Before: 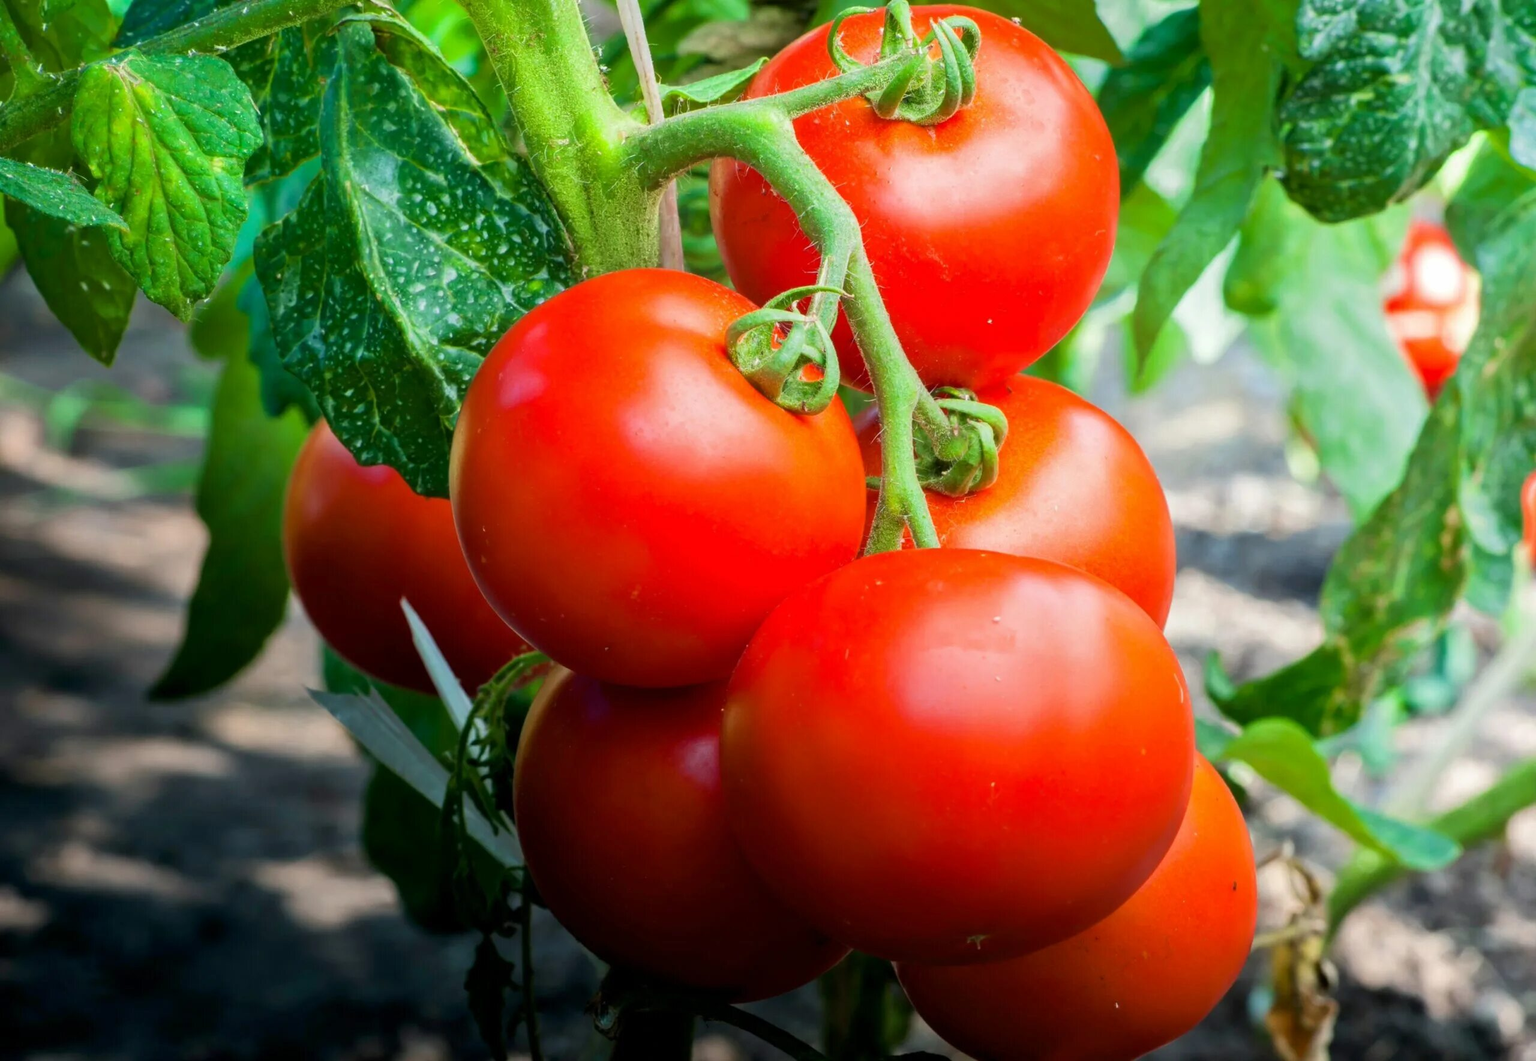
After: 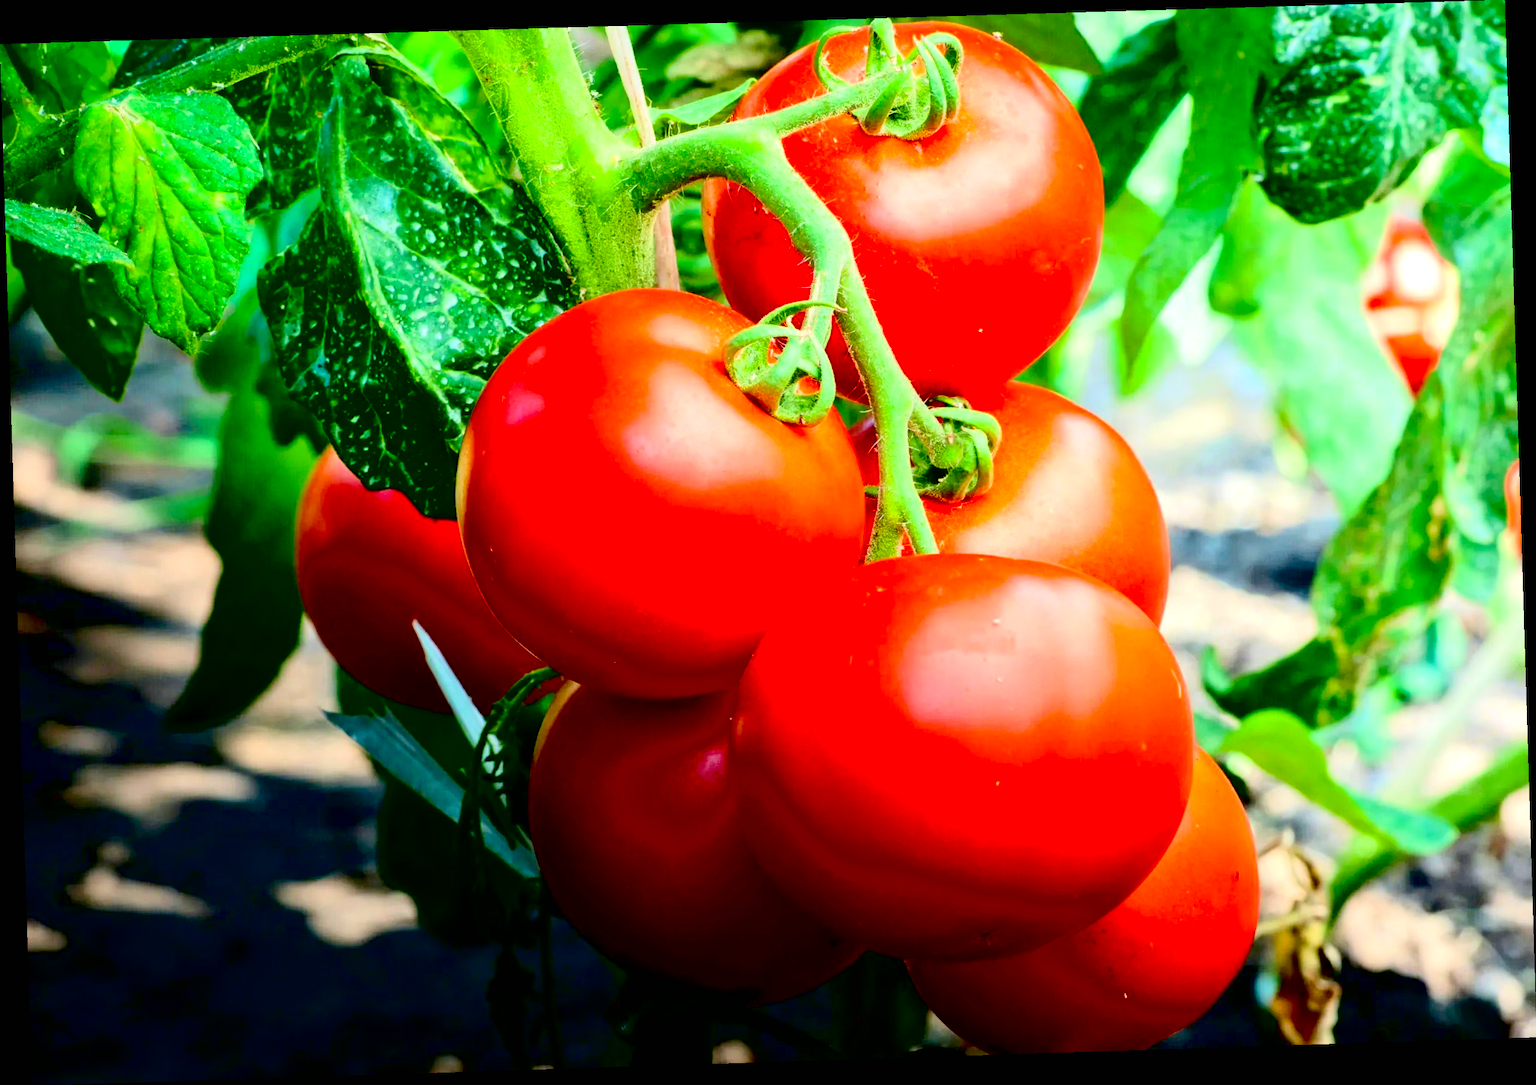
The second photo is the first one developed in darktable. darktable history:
tone curve: curves: ch0 [(0, 0) (0.114, 0.083) (0.291, 0.3) (0.447, 0.535) (0.602, 0.712) (0.772, 0.864) (0.999, 0.978)]; ch1 [(0, 0) (0.389, 0.352) (0.458, 0.433) (0.486, 0.474) (0.509, 0.505) (0.535, 0.541) (0.555, 0.557) (0.677, 0.724) (1, 1)]; ch2 [(0, 0) (0.369, 0.388) (0.449, 0.431) (0.501, 0.5) (0.528, 0.552) (0.561, 0.596) (0.697, 0.721) (1, 1)], color space Lab, independent channels, preserve colors none
exposure: black level correction 0.04, exposure 0.5 EV, compensate highlight preservation false
rotate and perspective: rotation -1.77°, lens shift (horizontal) 0.004, automatic cropping off
